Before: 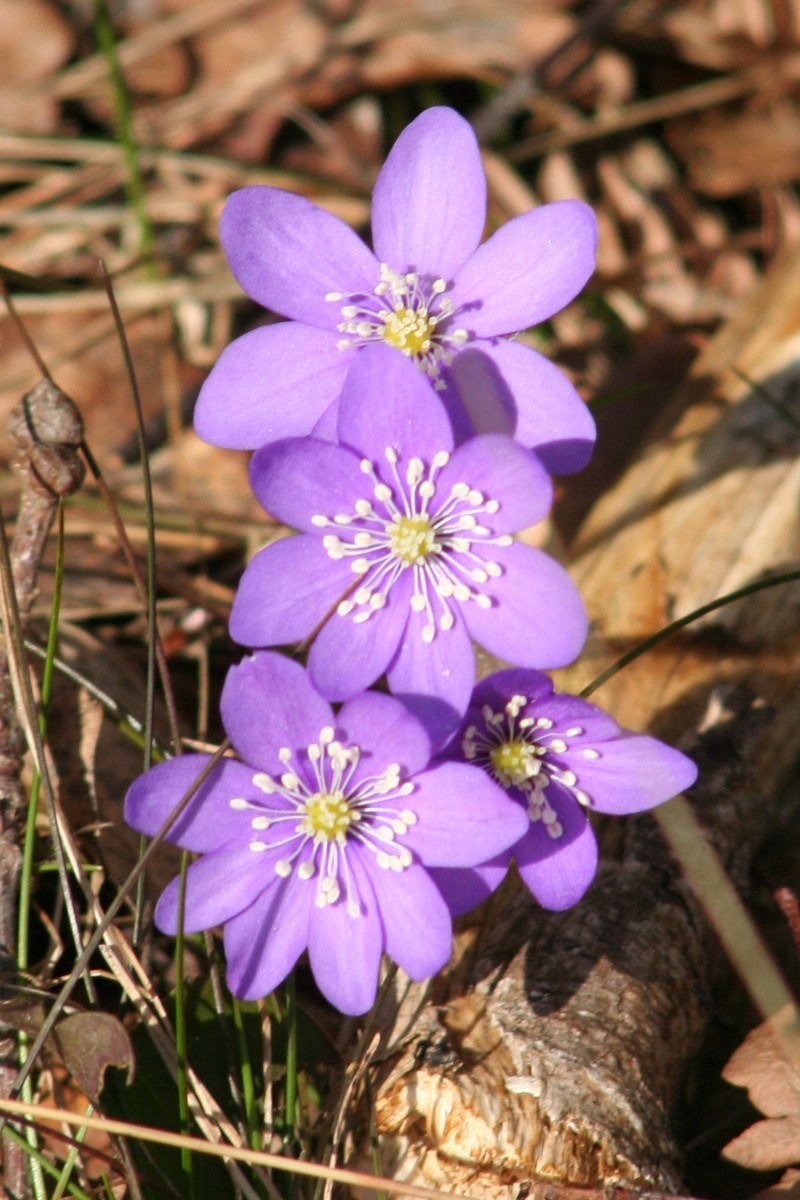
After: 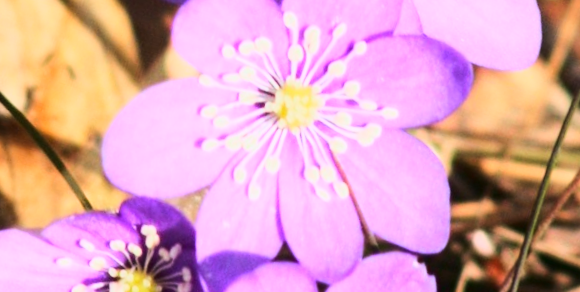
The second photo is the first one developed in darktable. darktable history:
tone curve: curves: ch0 [(0, 0.026) (0.146, 0.158) (0.272, 0.34) (0.434, 0.625) (0.676, 0.871) (0.994, 0.955)], color space Lab, linked channels, preserve colors none
local contrast: highlights 100%, shadows 100%, detail 120%, midtone range 0.2
crop and rotate: angle 16.12°, top 30.835%, bottom 35.653%
